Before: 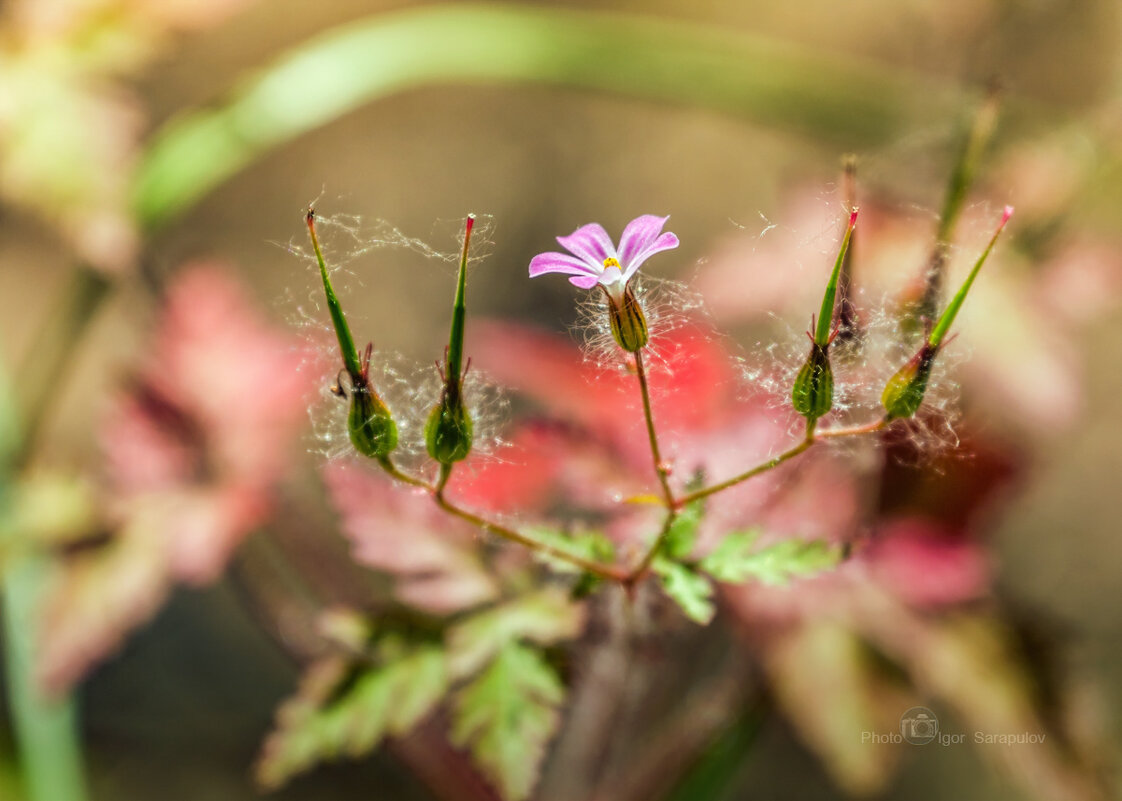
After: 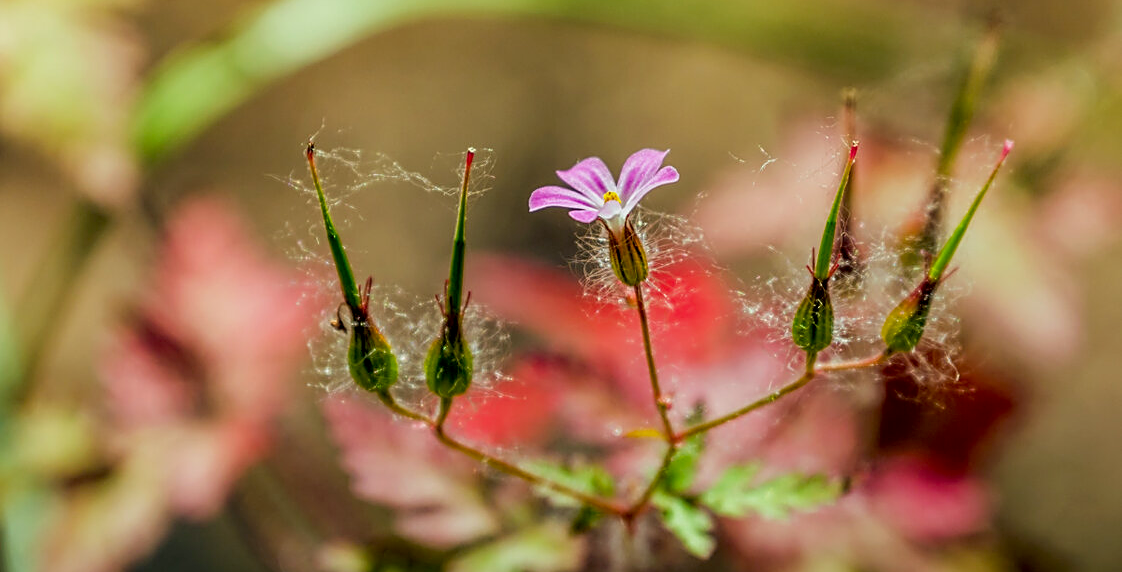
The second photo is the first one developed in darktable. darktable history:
exposure: black level correction 0.009, exposure -0.665 EV, compensate exposure bias true, compensate highlight preservation false
crop and rotate: top 8.284%, bottom 20.264%
color correction: highlights b* 0.024, saturation 1.13
sharpen: on, module defaults
